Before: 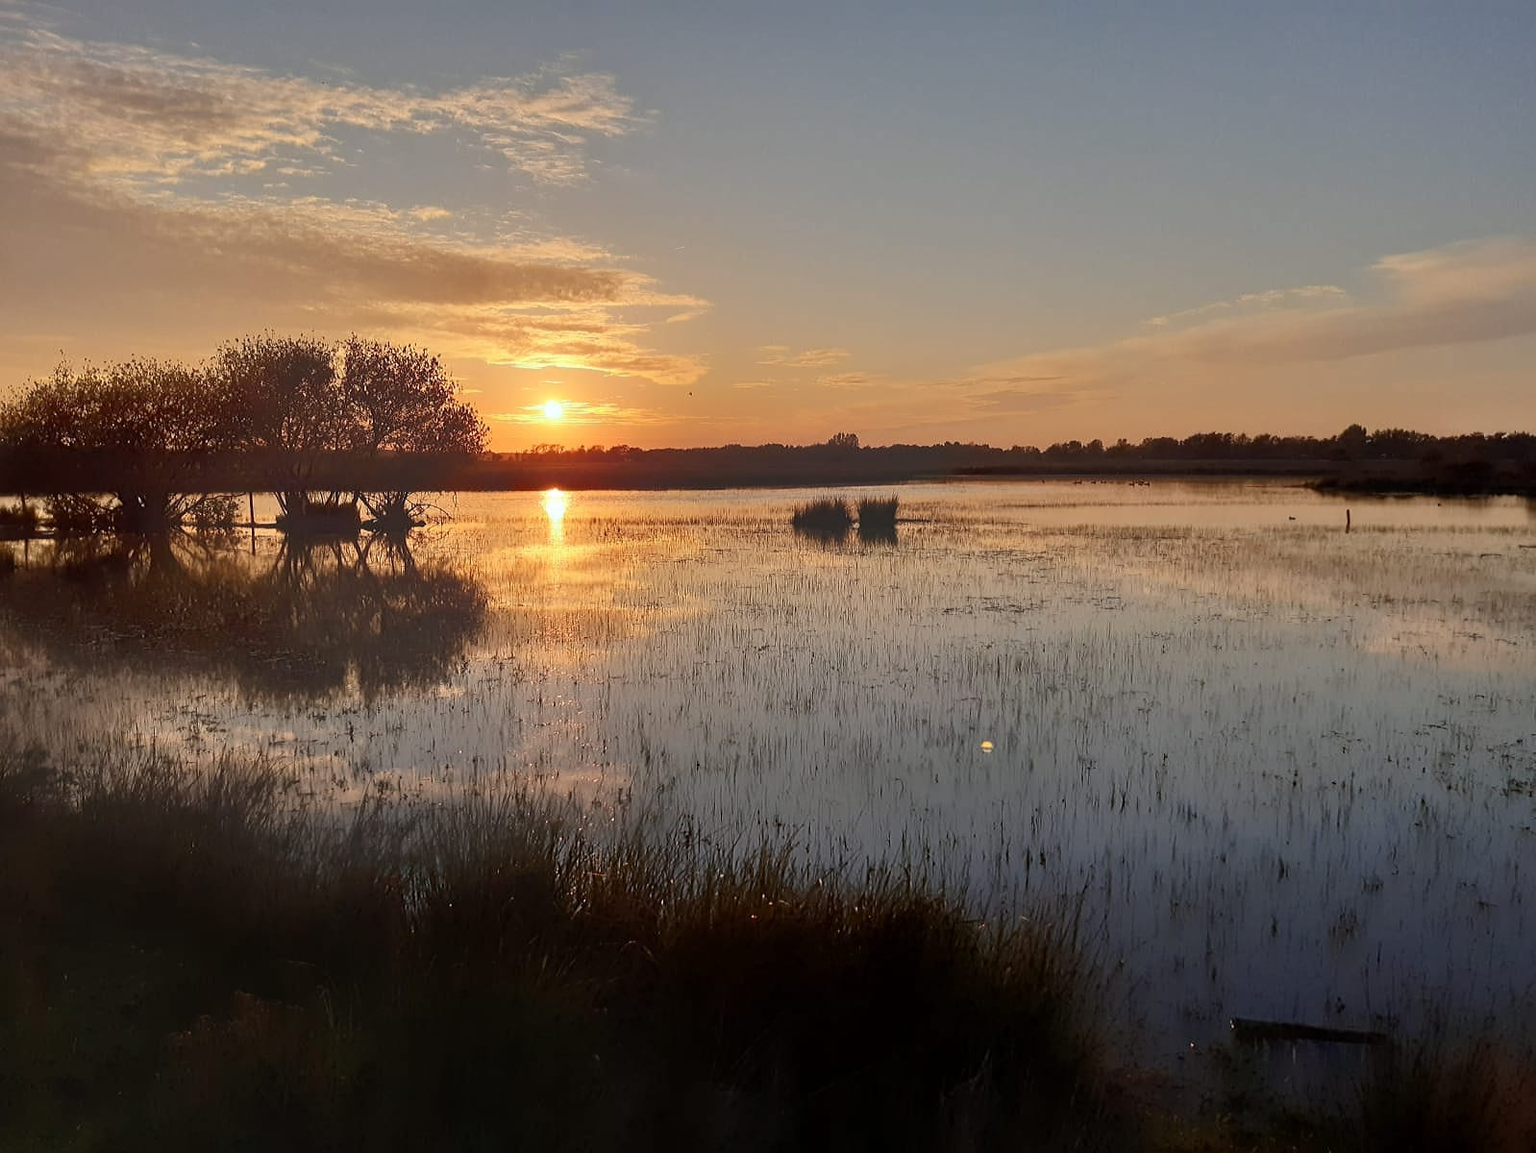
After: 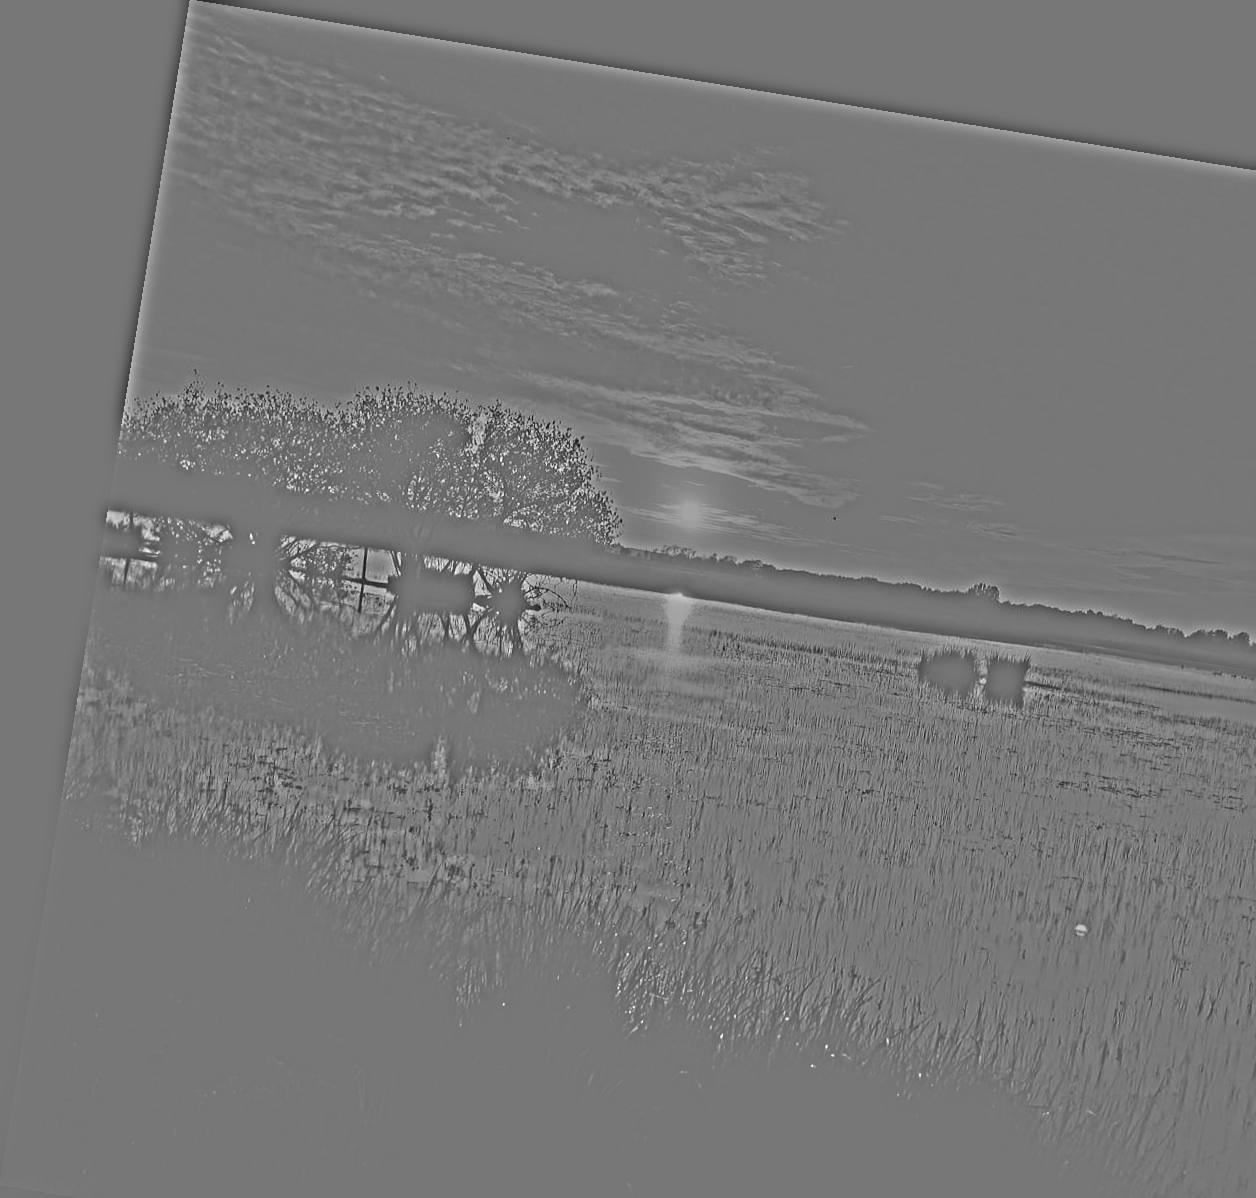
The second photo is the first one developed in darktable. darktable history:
tone equalizer: -8 EV -1.08 EV, -7 EV -1.01 EV, -6 EV -0.867 EV, -5 EV -0.578 EV, -3 EV 0.578 EV, -2 EV 0.867 EV, -1 EV 1.01 EV, +0 EV 1.08 EV, edges refinement/feathering 500, mask exposure compensation -1.57 EV, preserve details no
crop: right 28.885%, bottom 16.626%
highpass: sharpness 25.84%, contrast boost 14.94%
rotate and perspective: rotation 9.12°, automatic cropping off
